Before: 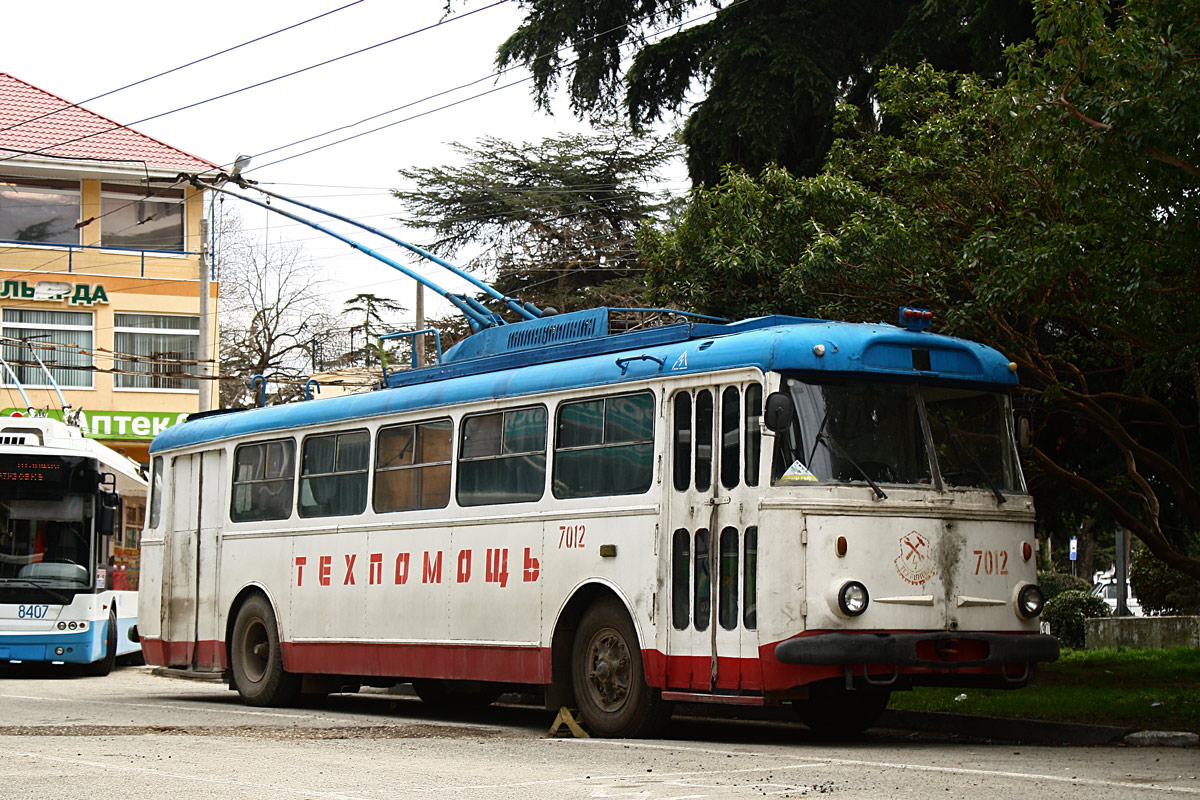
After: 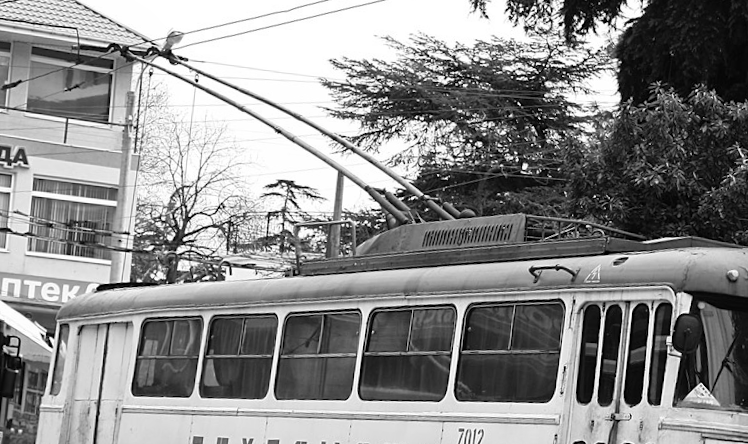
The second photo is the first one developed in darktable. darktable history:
crop and rotate: angle -4.99°, left 2.122%, top 6.945%, right 27.566%, bottom 30.519%
white balance: red 0.988, blue 1.017
monochrome: on, module defaults
